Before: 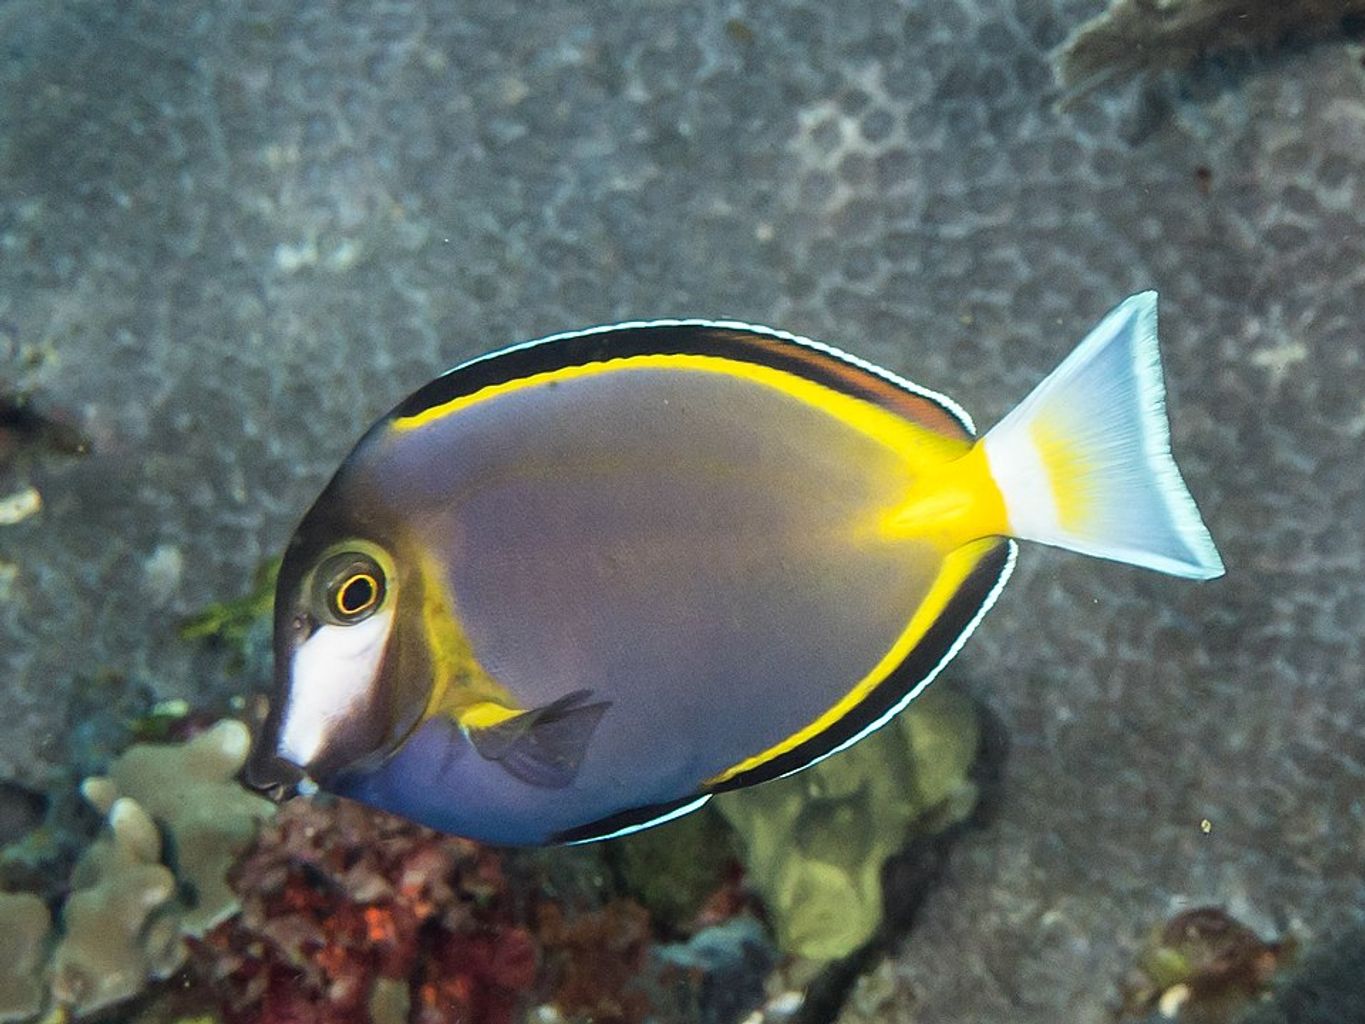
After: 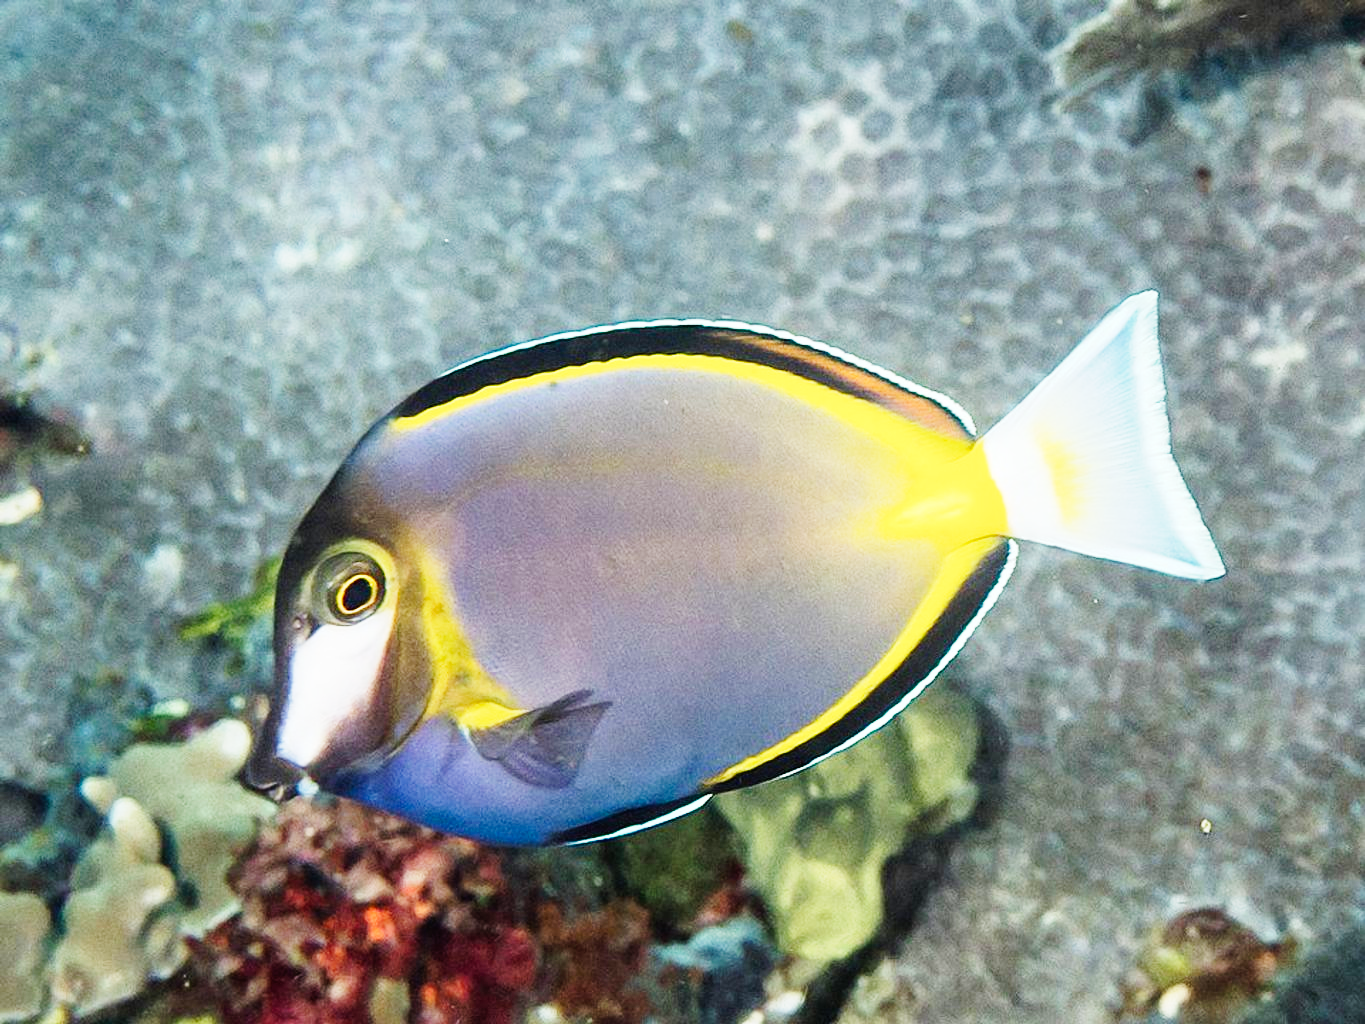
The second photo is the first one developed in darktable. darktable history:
base curve: curves: ch0 [(0, 0) (0, 0.001) (0.001, 0.001) (0.004, 0.002) (0.007, 0.004) (0.015, 0.013) (0.033, 0.045) (0.052, 0.096) (0.075, 0.17) (0.099, 0.241) (0.163, 0.42) (0.219, 0.55) (0.259, 0.616) (0.327, 0.722) (0.365, 0.765) (0.522, 0.873) (0.547, 0.881) (0.689, 0.919) (0.826, 0.952) (1, 1)], preserve colors none
shadows and highlights: shadows 30.86, highlights 0, soften with gaussian
